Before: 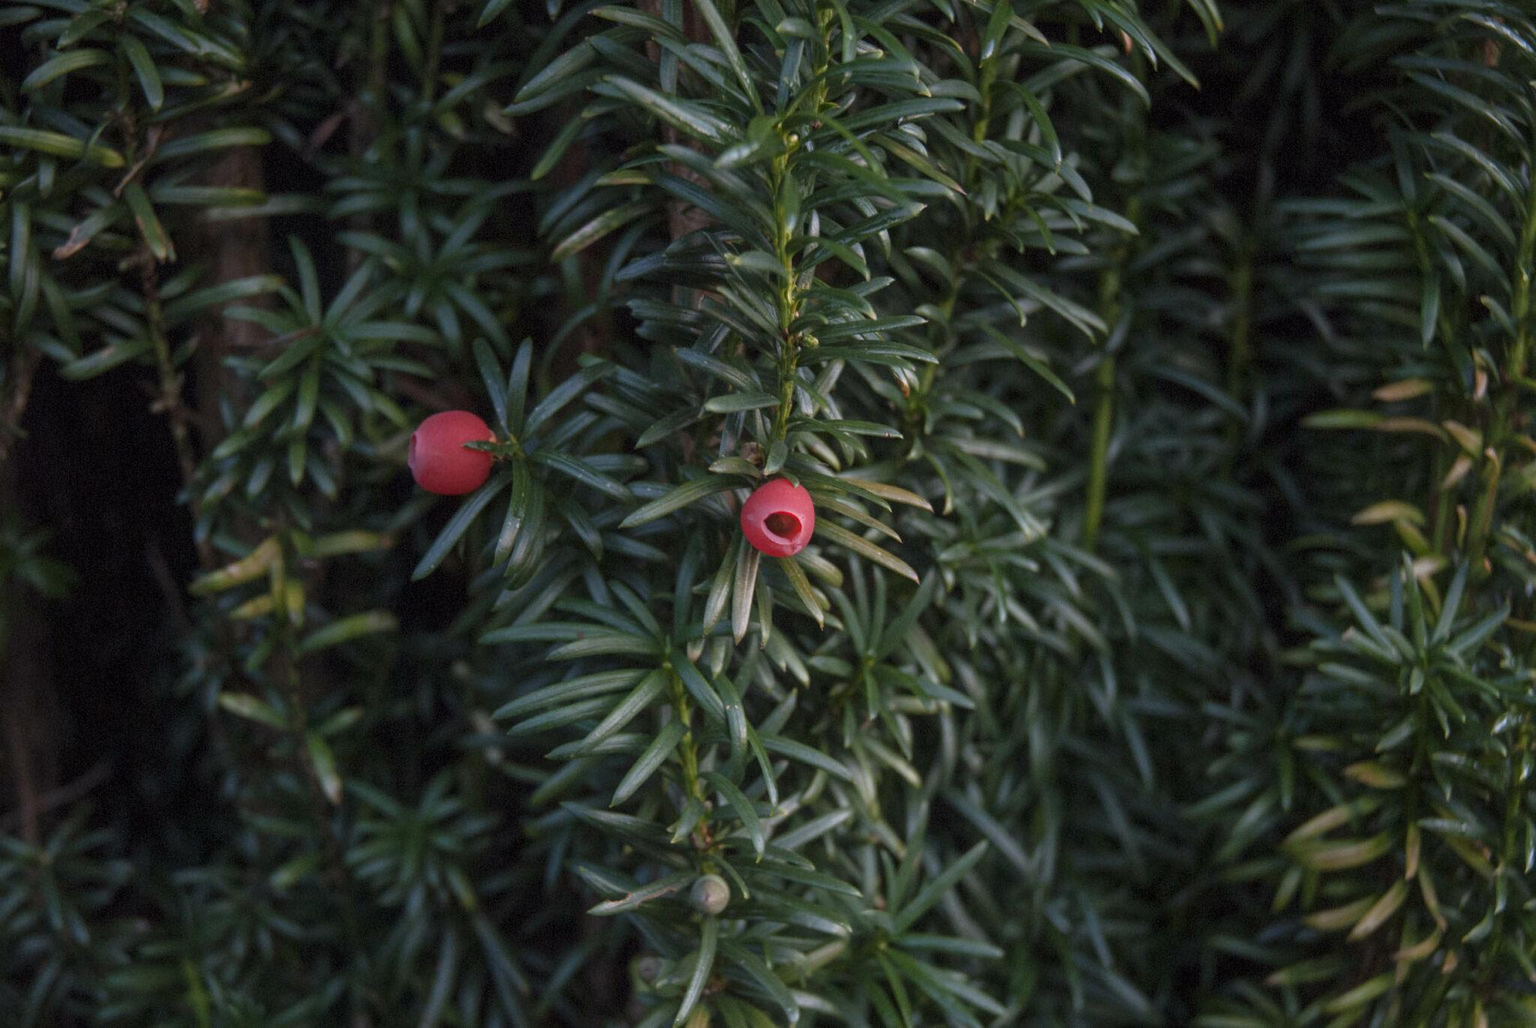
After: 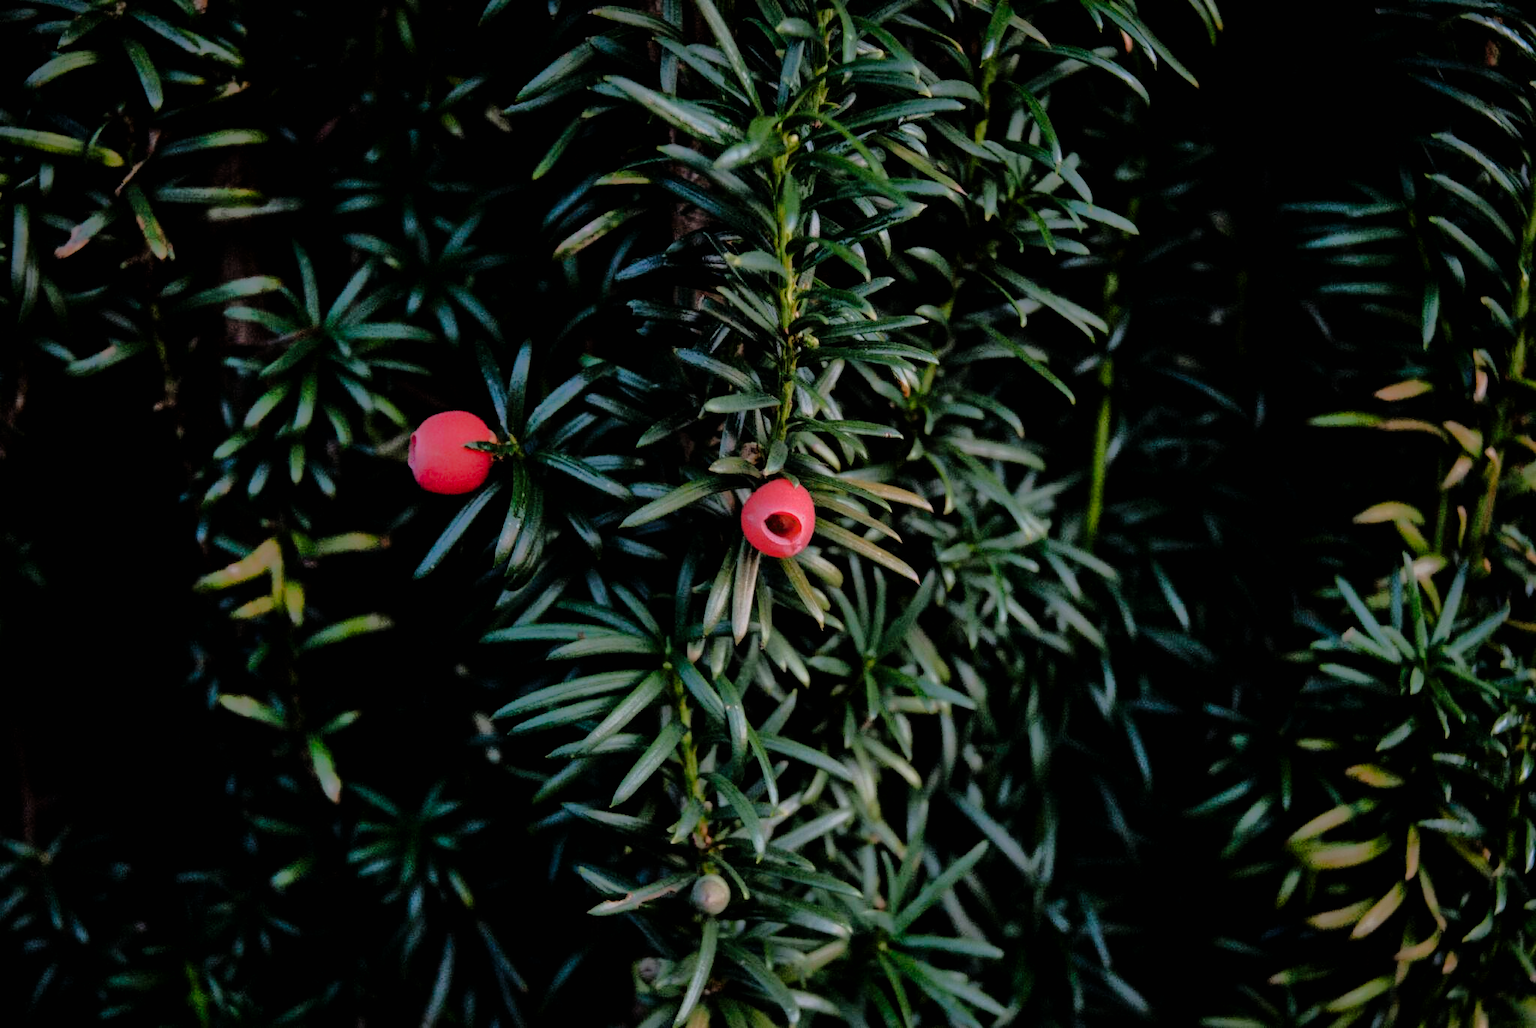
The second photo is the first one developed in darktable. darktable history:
exposure: black level correction 0.007, exposure 0.093 EV, compensate highlight preservation false
filmic rgb: black relative exposure -5 EV, white relative exposure 3.5 EV, hardness 3.19, contrast 1.4, highlights saturation mix -30%
shadows and highlights: on, module defaults
